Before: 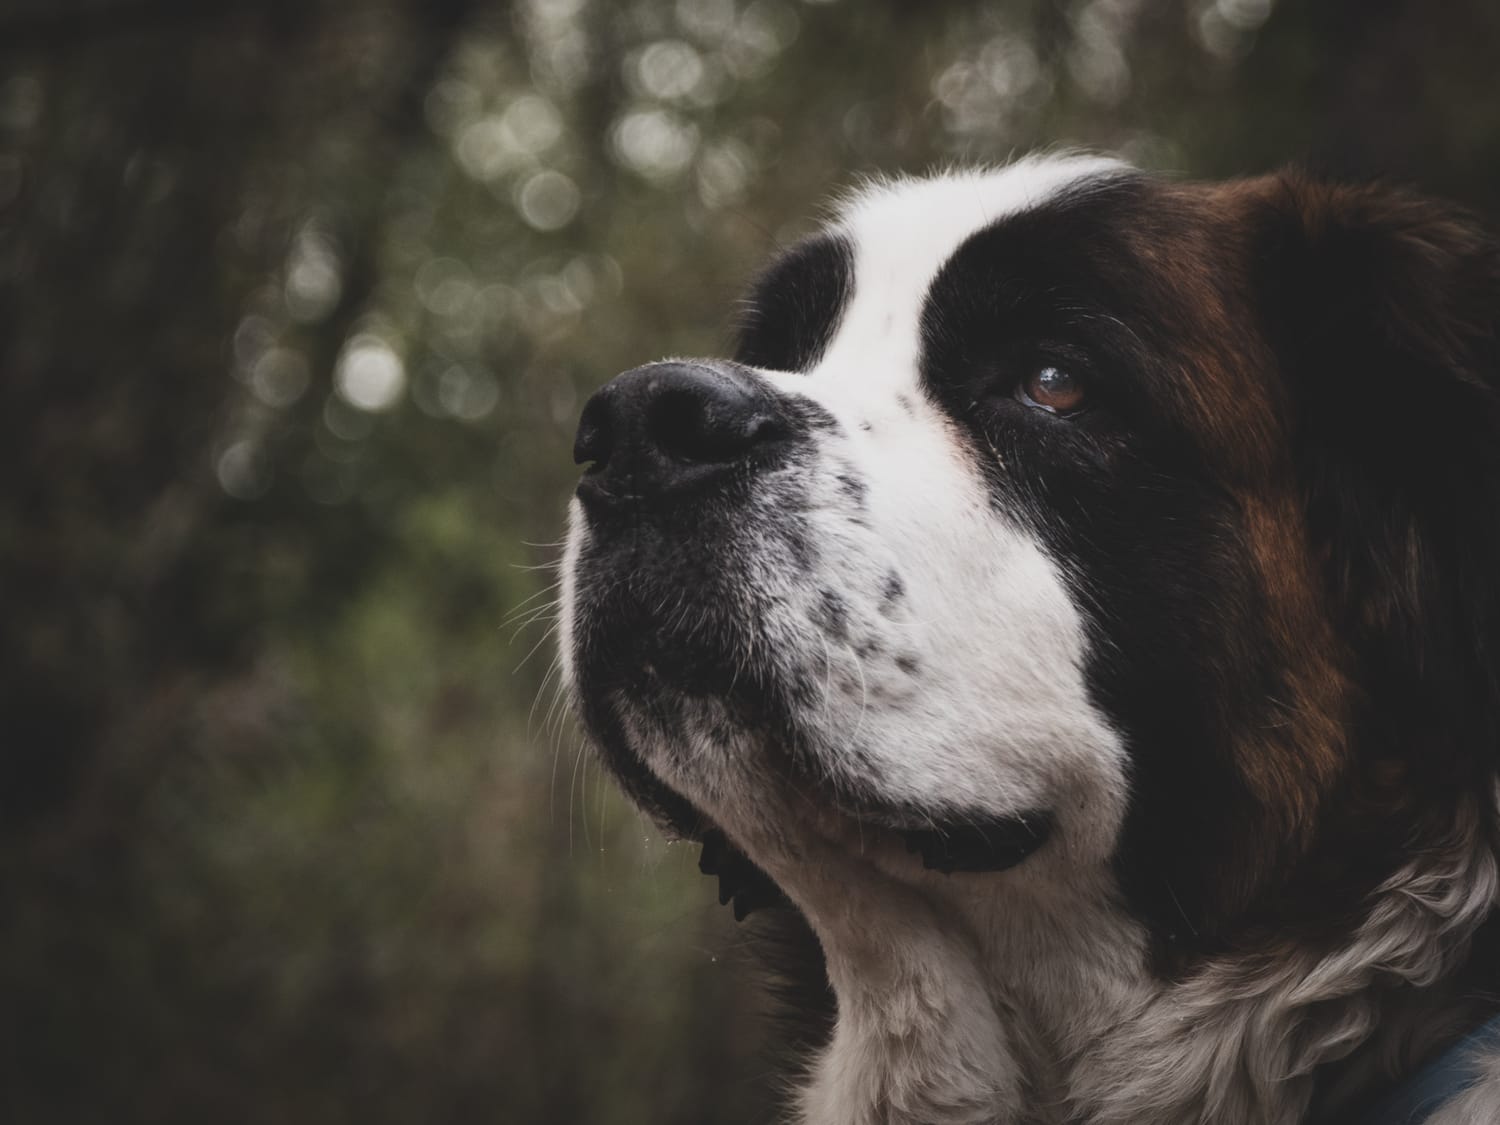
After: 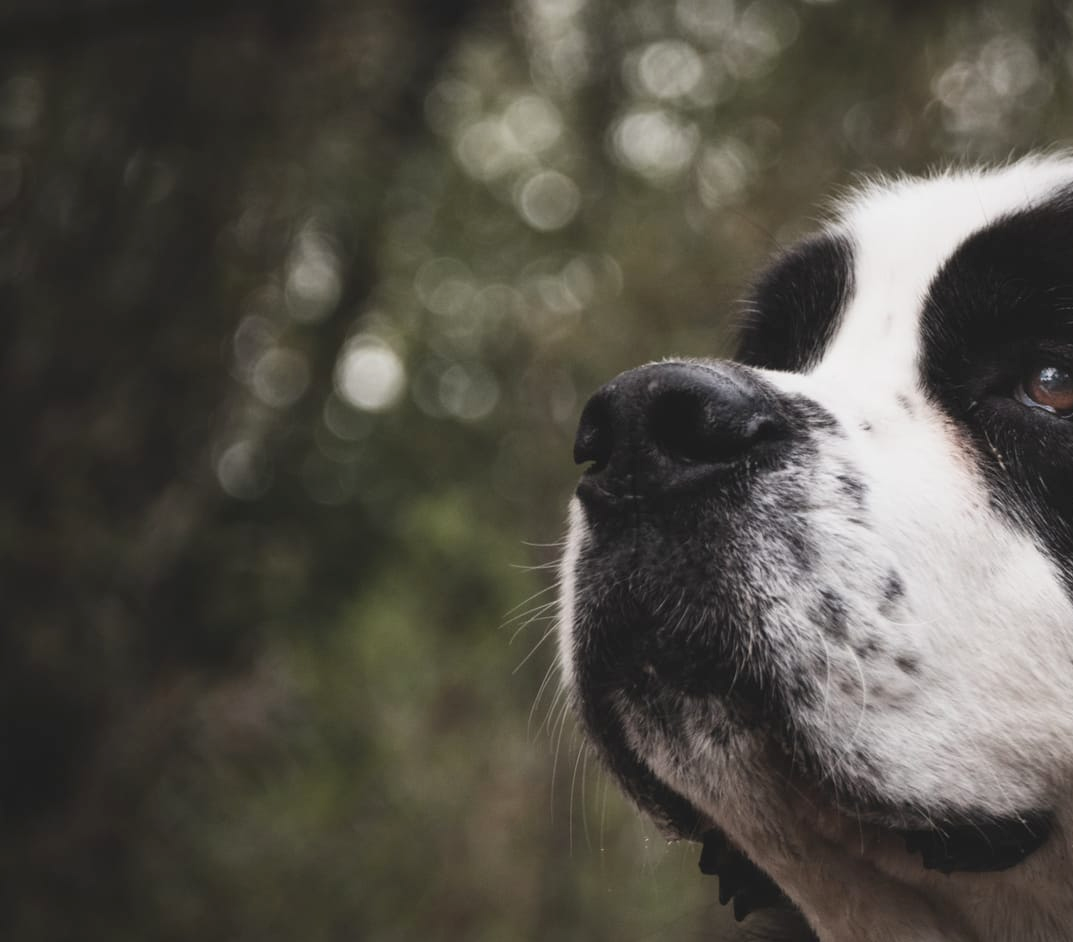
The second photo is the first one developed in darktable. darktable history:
exposure: black level correction 0.003, exposure 0.147 EV, compensate highlight preservation false
crop: right 28.459%, bottom 16.197%
